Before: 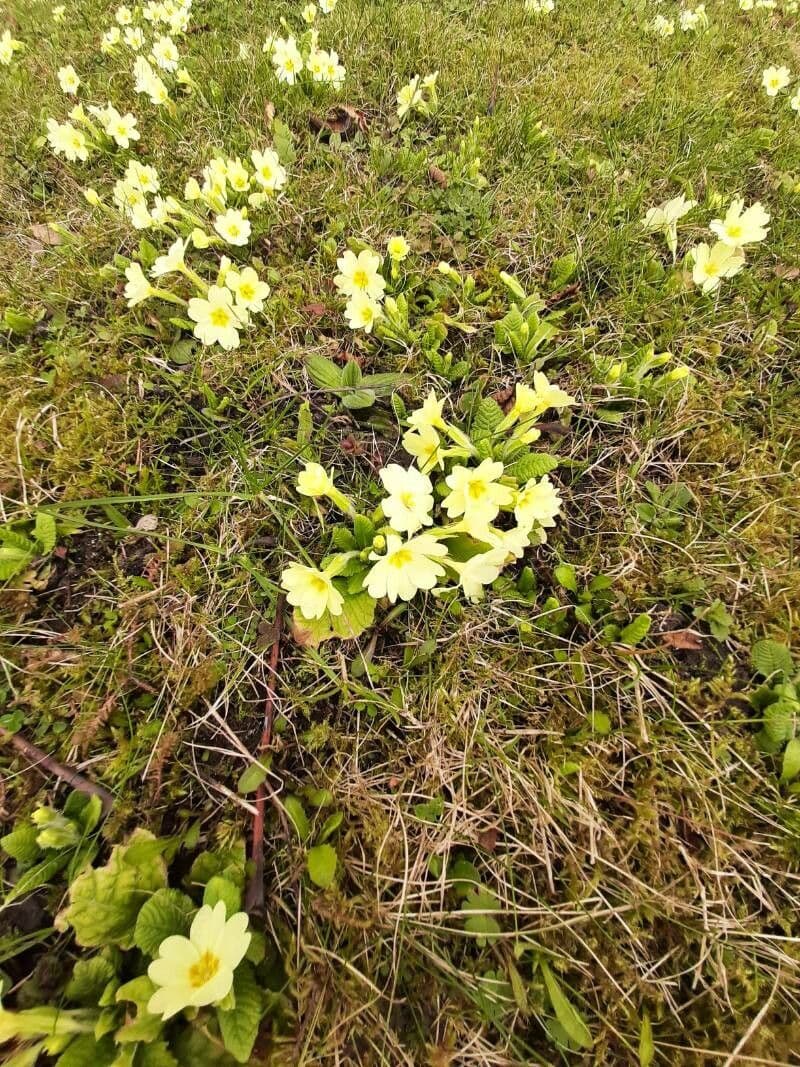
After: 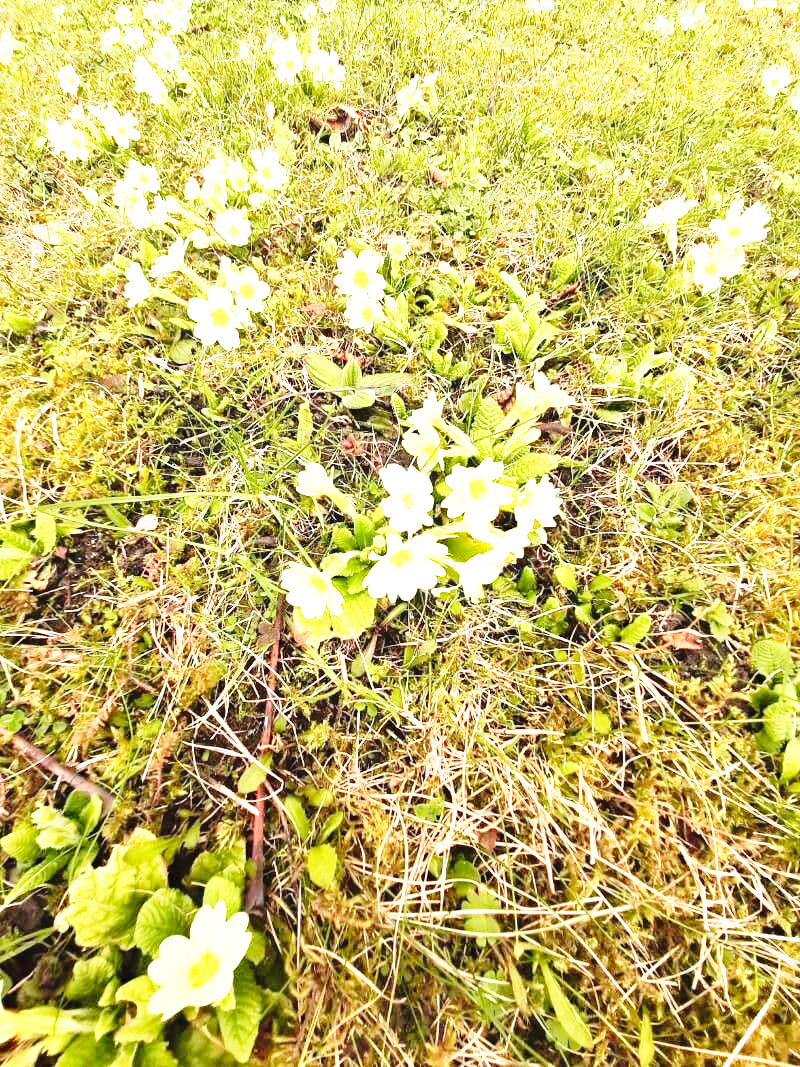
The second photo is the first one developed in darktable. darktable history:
exposure: black level correction -0.002, exposure 1.115 EV, compensate highlight preservation false
haze removal: compatibility mode true, adaptive false
base curve: curves: ch0 [(0, 0) (0.028, 0.03) (0.121, 0.232) (0.46, 0.748) (0.859, 0.968) (1, 1)], preserve colors none
